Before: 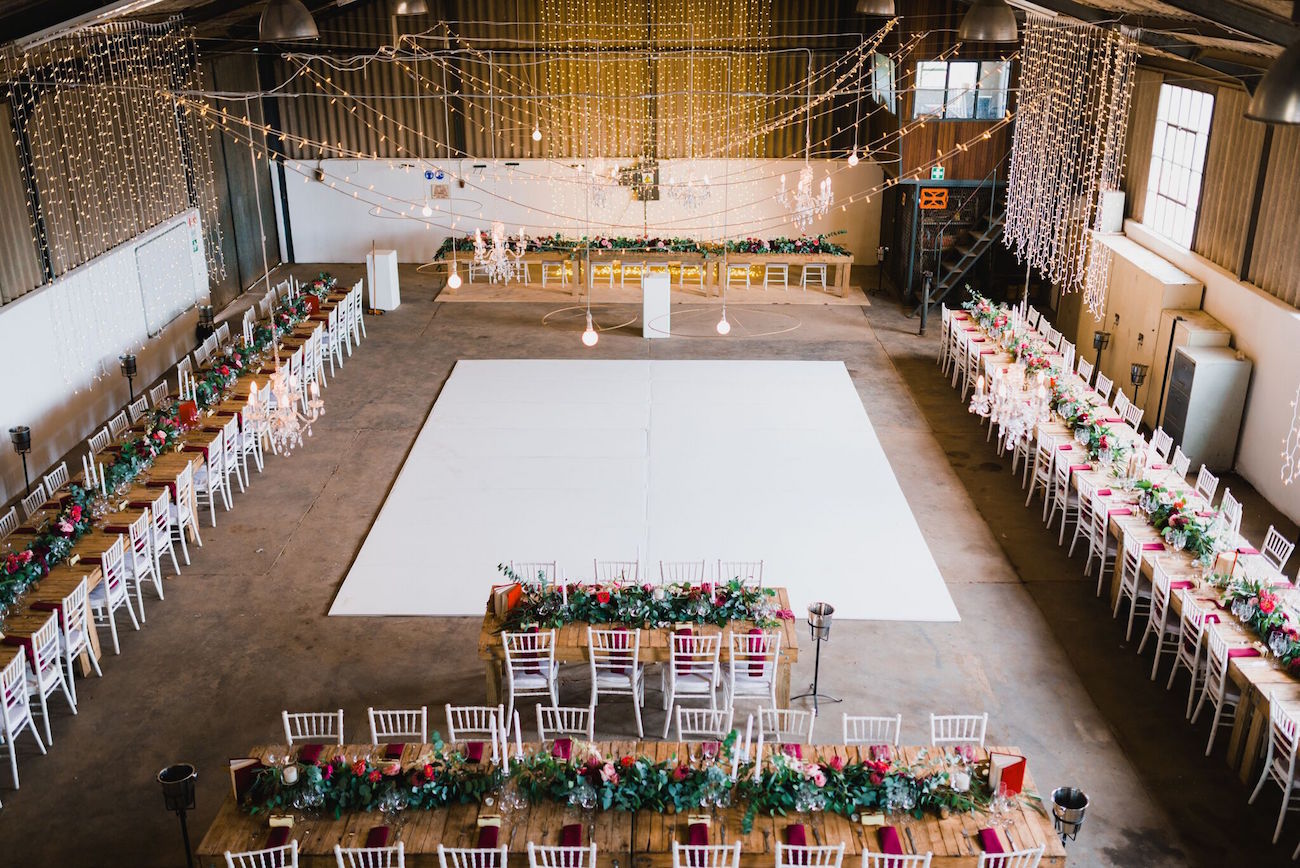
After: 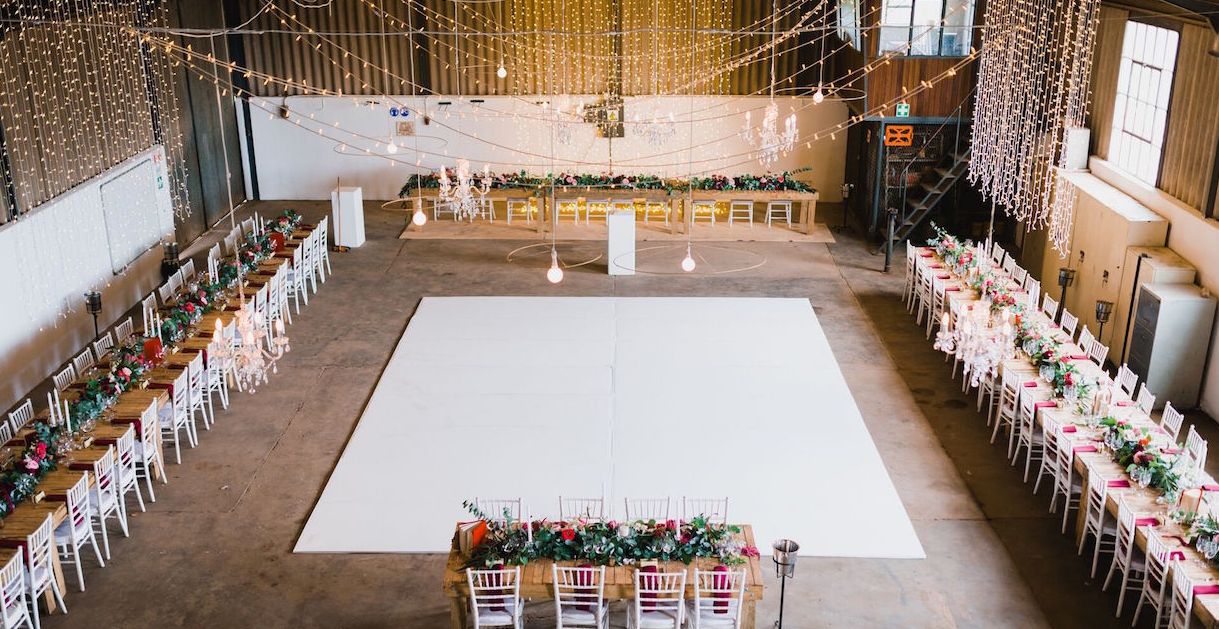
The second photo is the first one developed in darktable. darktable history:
crop: left 2.737%, top 7.287%, right 3.421%, bottom 20.179%
exposure: exposure 0.02 EV, compensate highlight preservation false
